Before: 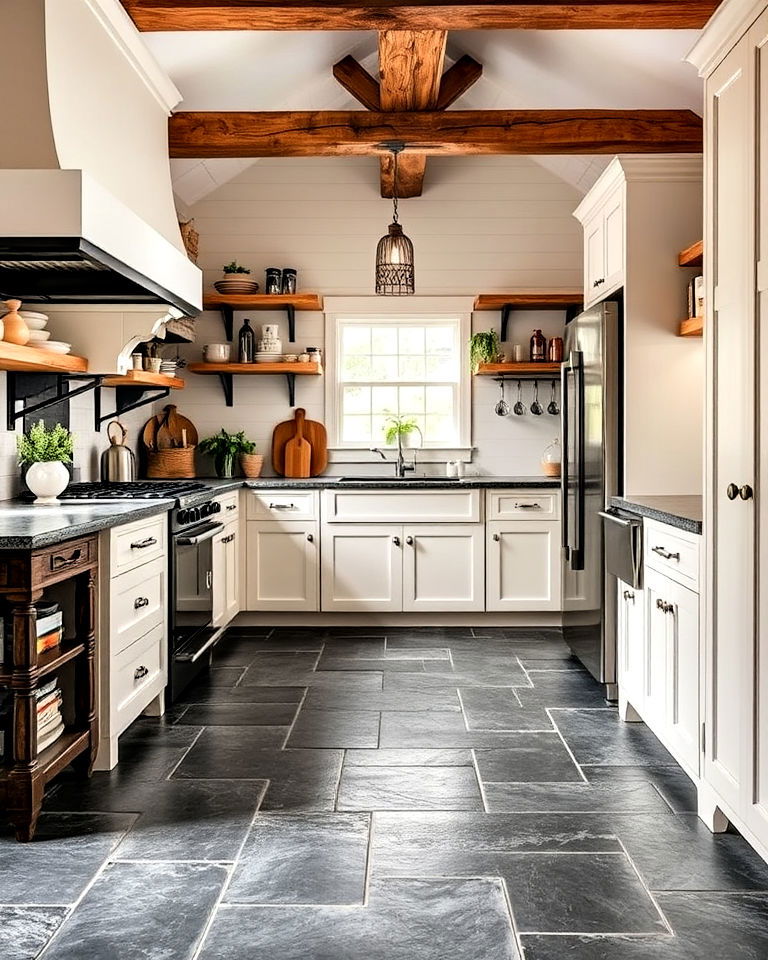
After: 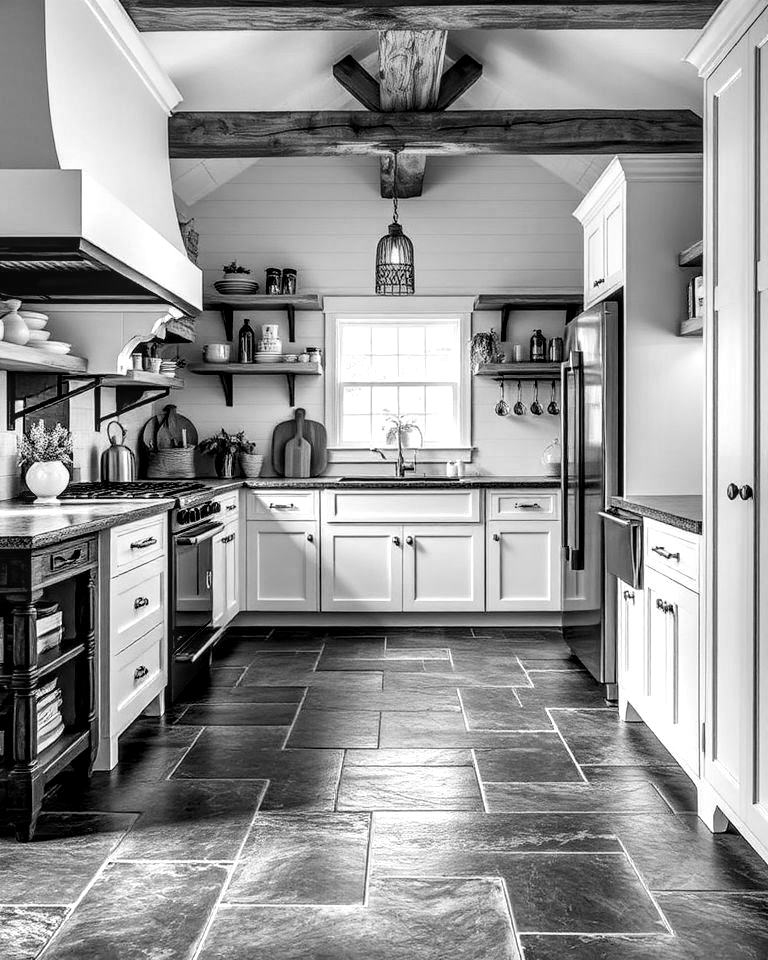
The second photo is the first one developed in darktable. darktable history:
monochrome: size 1
local contrast: highlights 61%, detail 143%, midtone range 0.428
color correction: highlights a* 2.75, highlights b* 5, shadows a* -2.04, shadows b* -4.84, saturation 0.8
